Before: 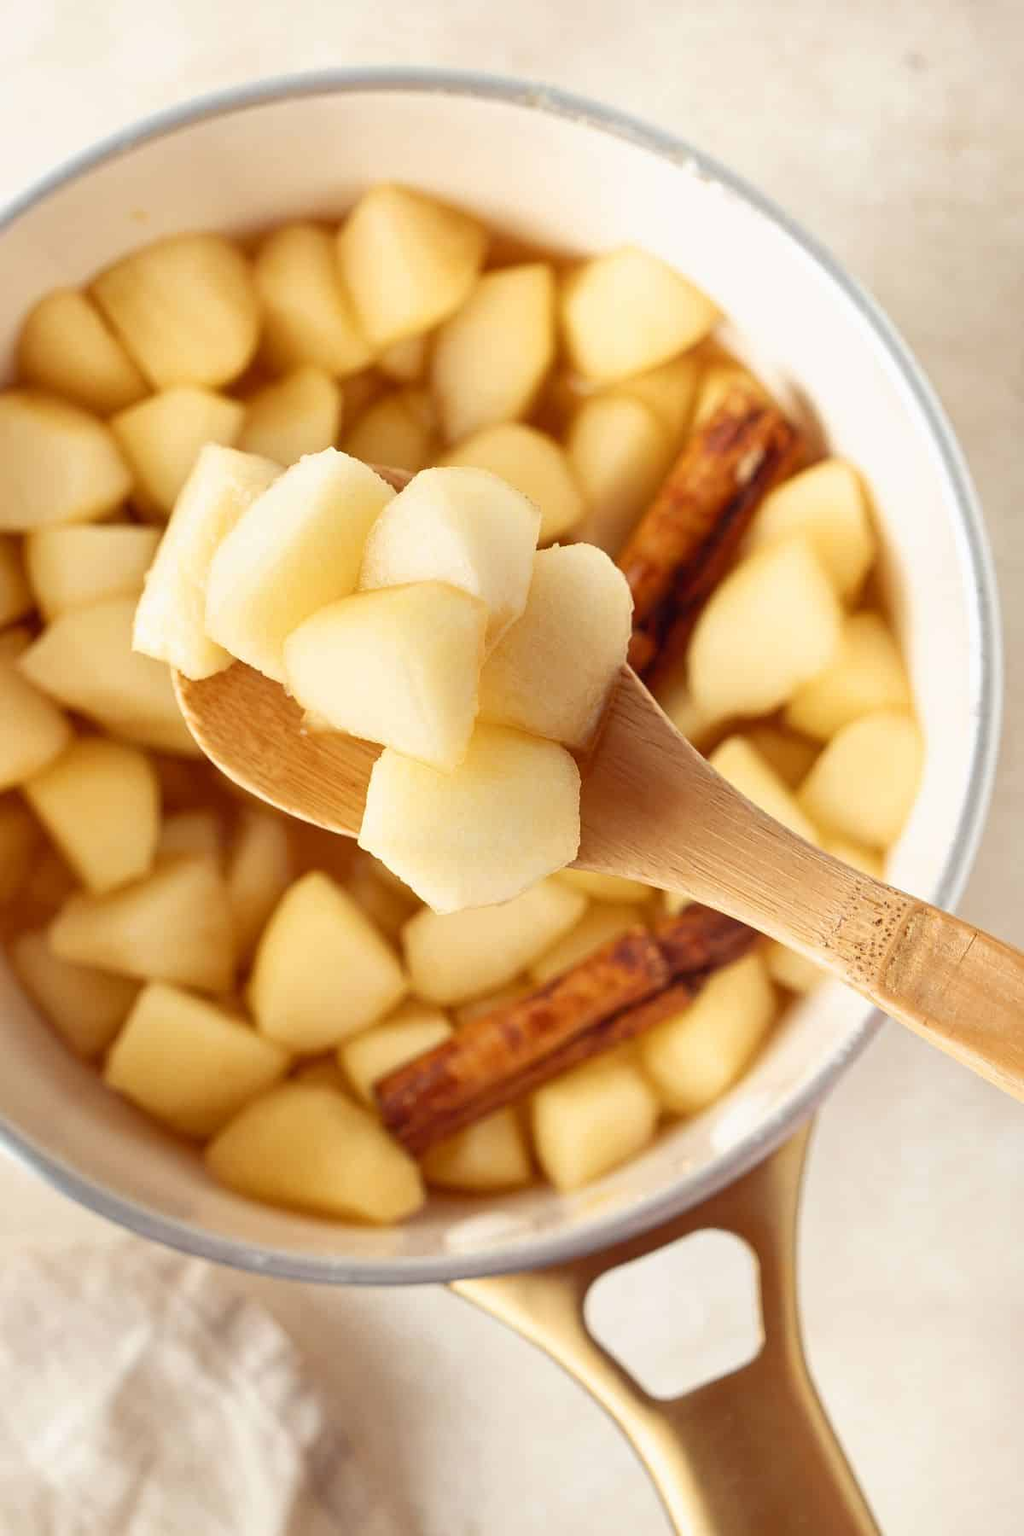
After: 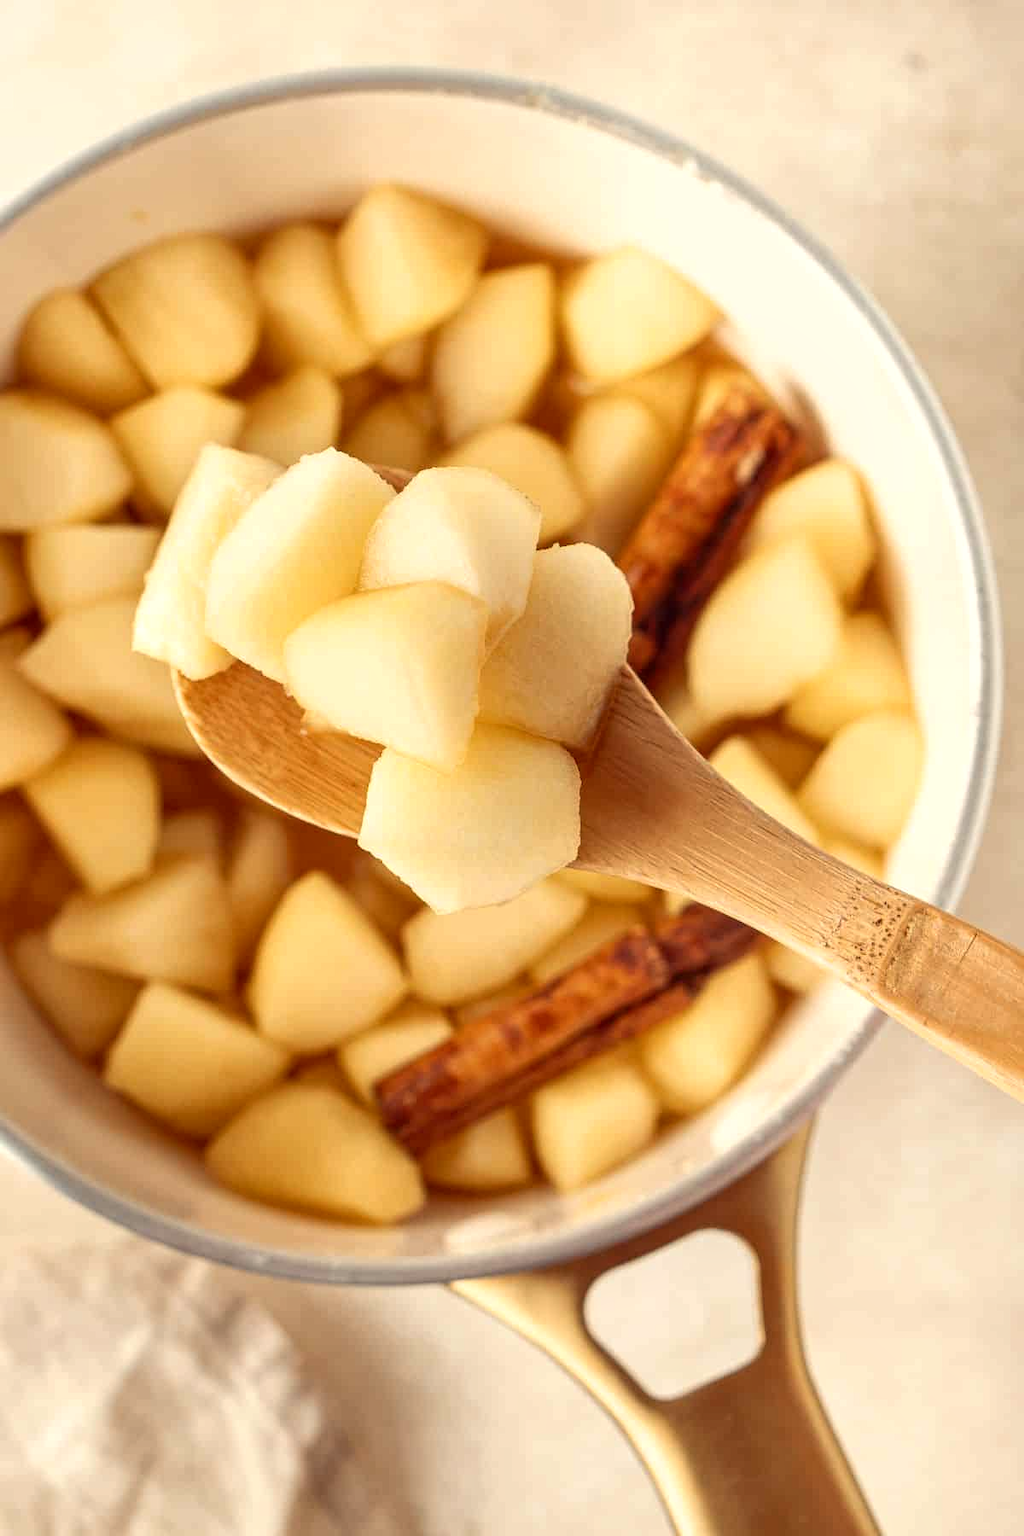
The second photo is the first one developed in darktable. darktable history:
local contrast: on, module defaults
white balance: red 1.045, blue 0.932
